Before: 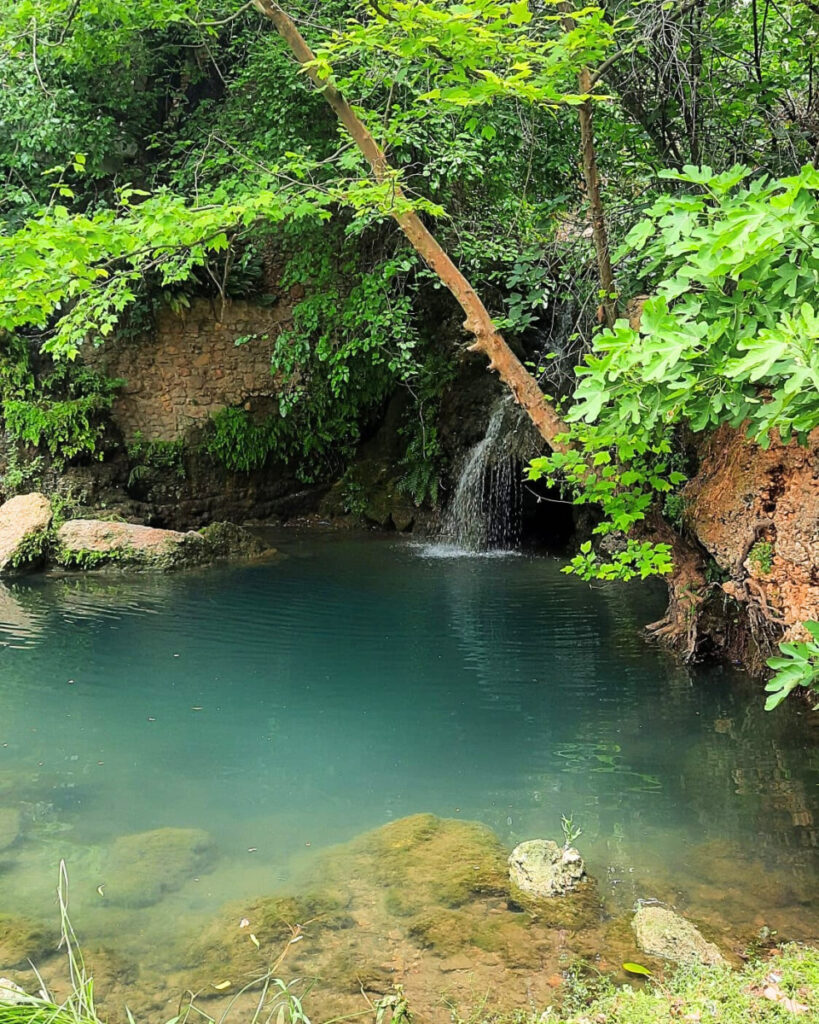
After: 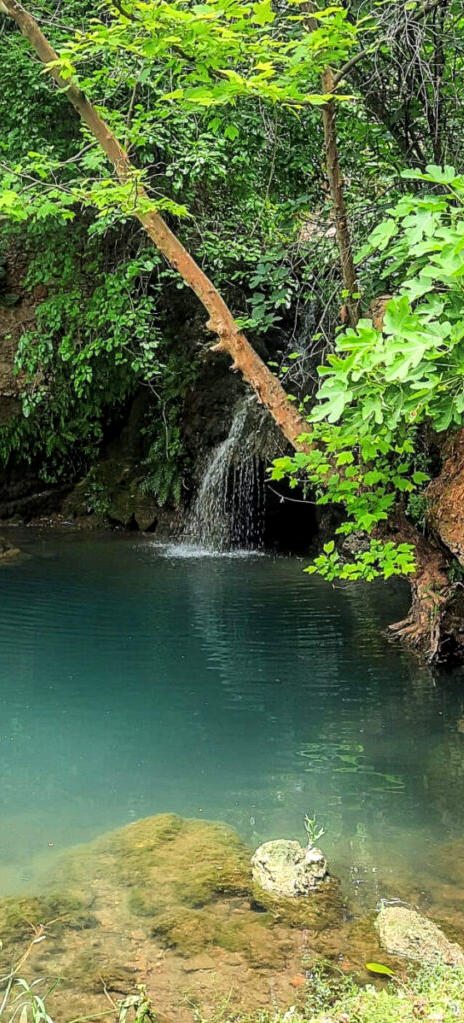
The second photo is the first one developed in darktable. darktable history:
crop: left 31.458%, top 0%, right 11.876%
local contrast: on, module defaults
